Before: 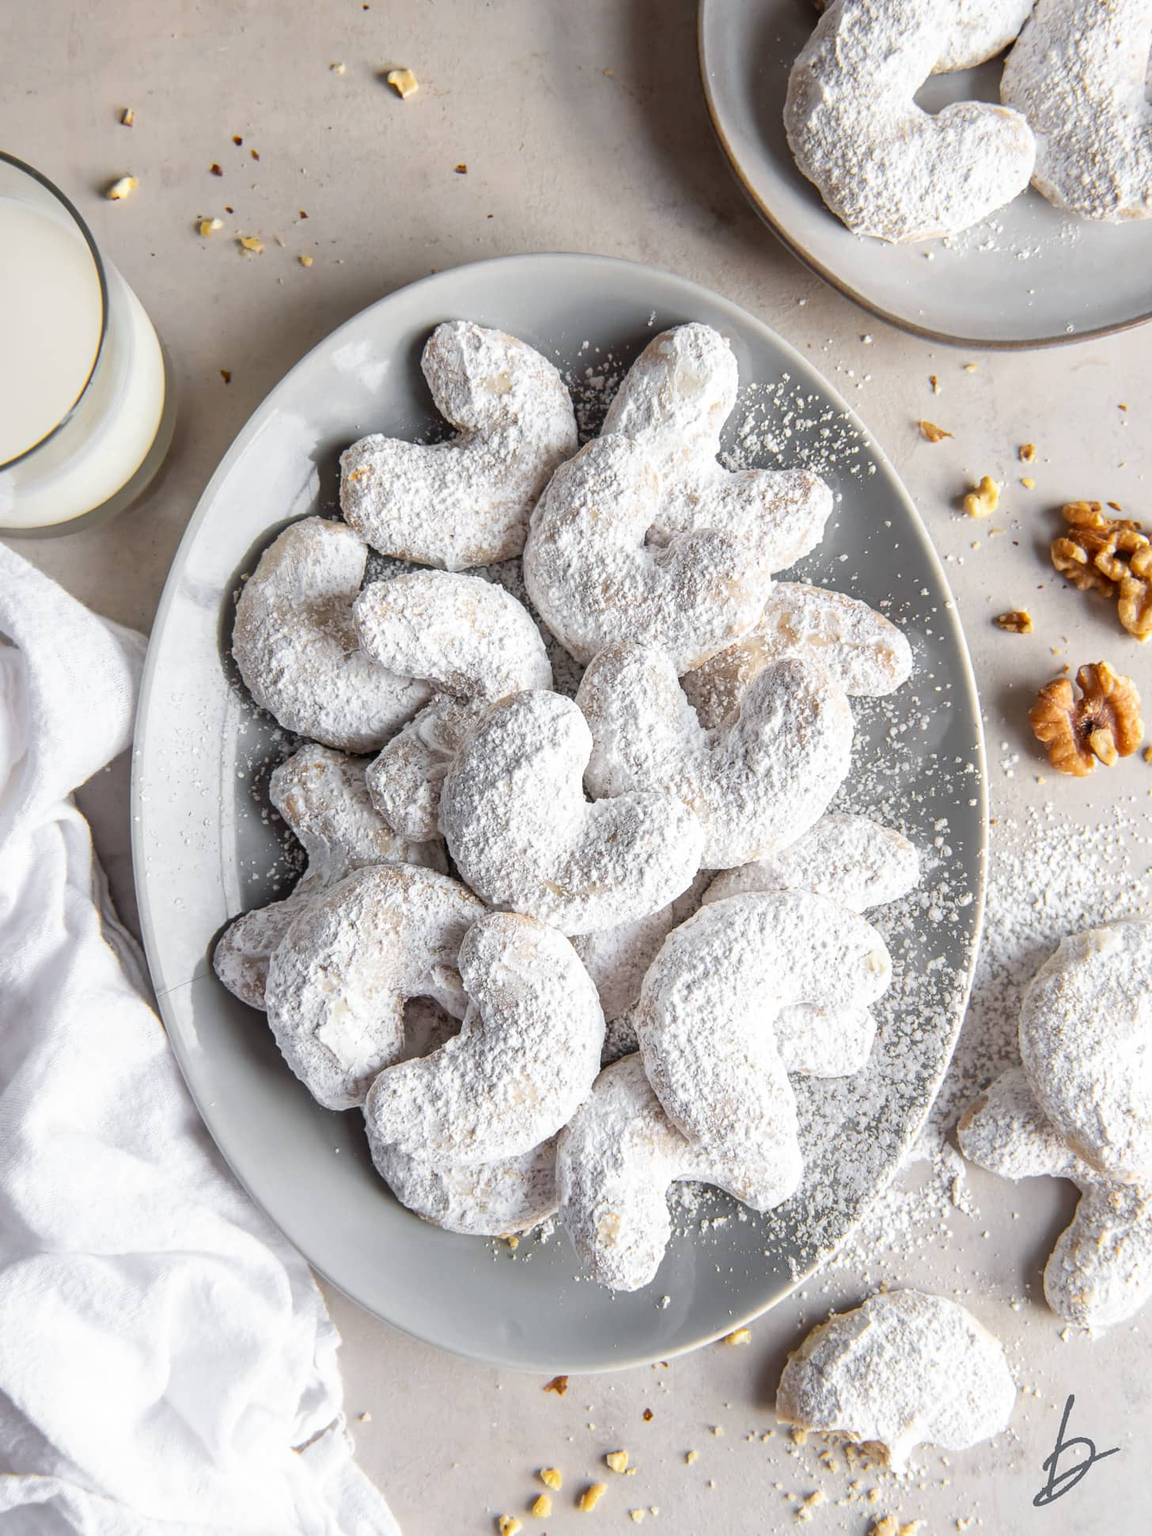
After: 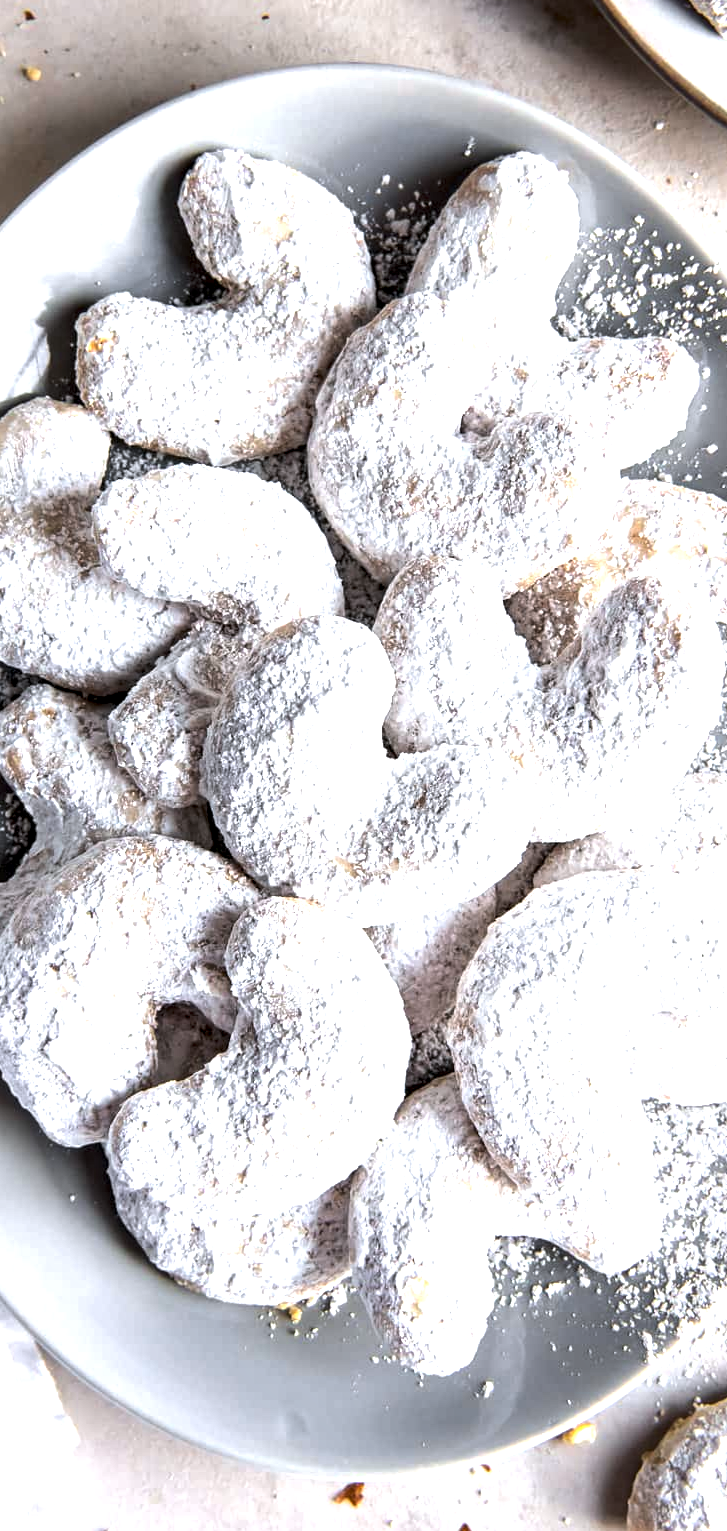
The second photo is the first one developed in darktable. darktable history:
local contrast: highlights 107%, shadows 100%, detail 120%, midtone range 0.2
color correction: highlights a* -0.074, highlights b* -5.56, shadows a* -0.132, shadows b* -0.099
tone equalizer: -8 EV -0.387 EV, -7 EV -0.408 EV, -6 EV -0.326 EV, -5 EV -0.194 EV, -3 EV 0.256 EV, -2 EV 0.327 EV, -1 EV 0.382 EV, +0 EV 0.403 EV, edges refinement/feathering 500, mask exposure compensation -1.57 EV, preserve details no
exposure: black level correction 0.003, exposure 0.387 EV, compensate exposure bias true, compensate highlight preservation false
crop and rotate: angle 0.024°, left 24.329%, top 13.182%, right 25.703%, bottom 7.875%
contrast equalizer: y [[0.6 ×6], [0.55 ×6], [0 ×6], [0 ×6], [0 ×6]], mix 0.306
tone curve: curves: ch0 [(0, 0) (0.8, 0.757) (1, 1)], preserve colors none
